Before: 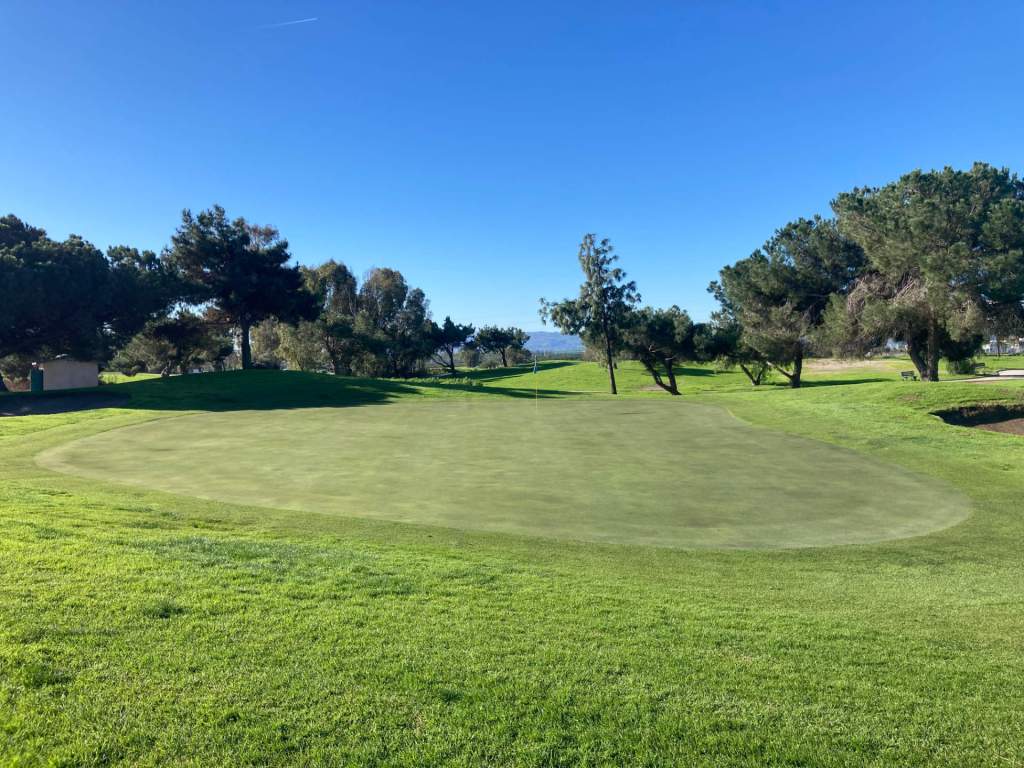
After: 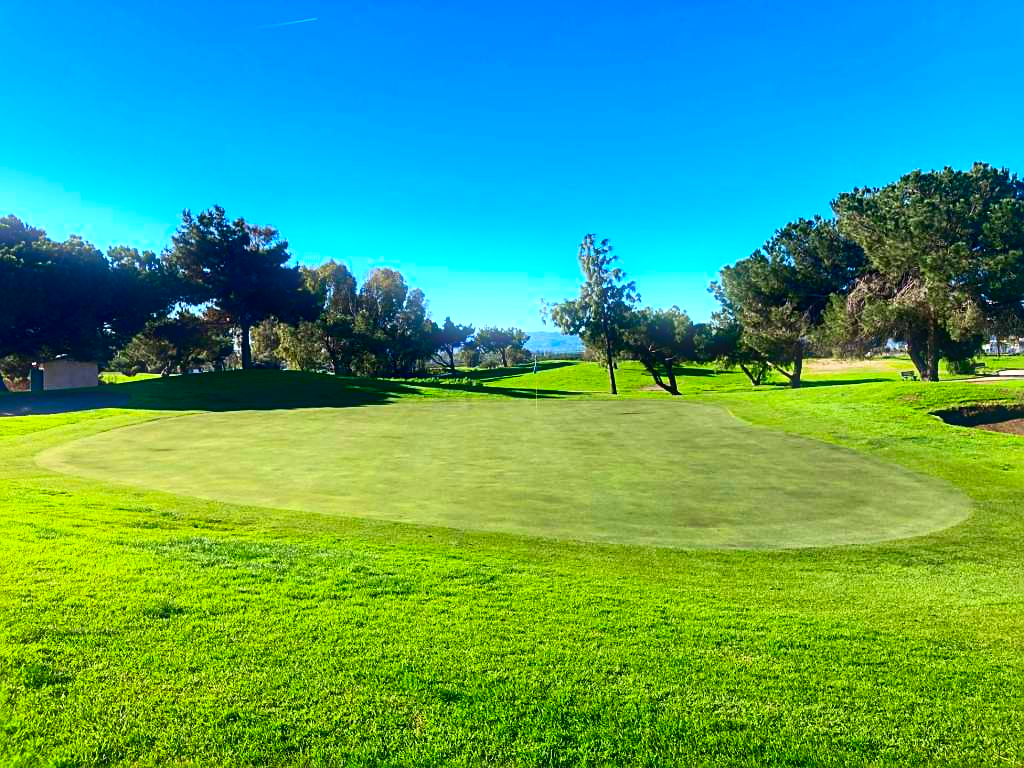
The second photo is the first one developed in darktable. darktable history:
sharpen: on, module defaults
contrast brightness saturation: contrast 0.26, brightness 0.02, saturation 0.87
bloom: size 5%, threshold 95%, strength 15%
